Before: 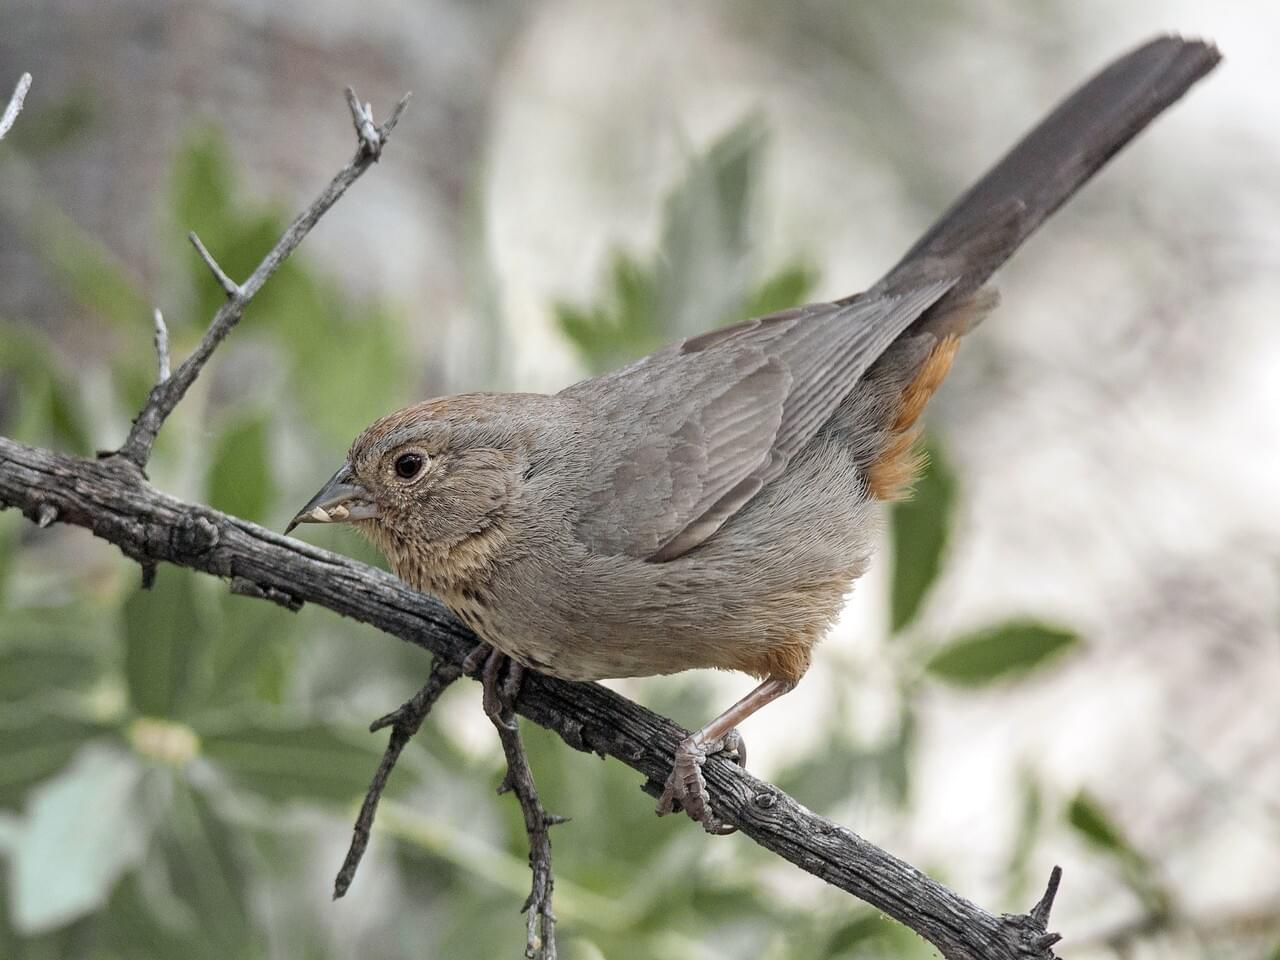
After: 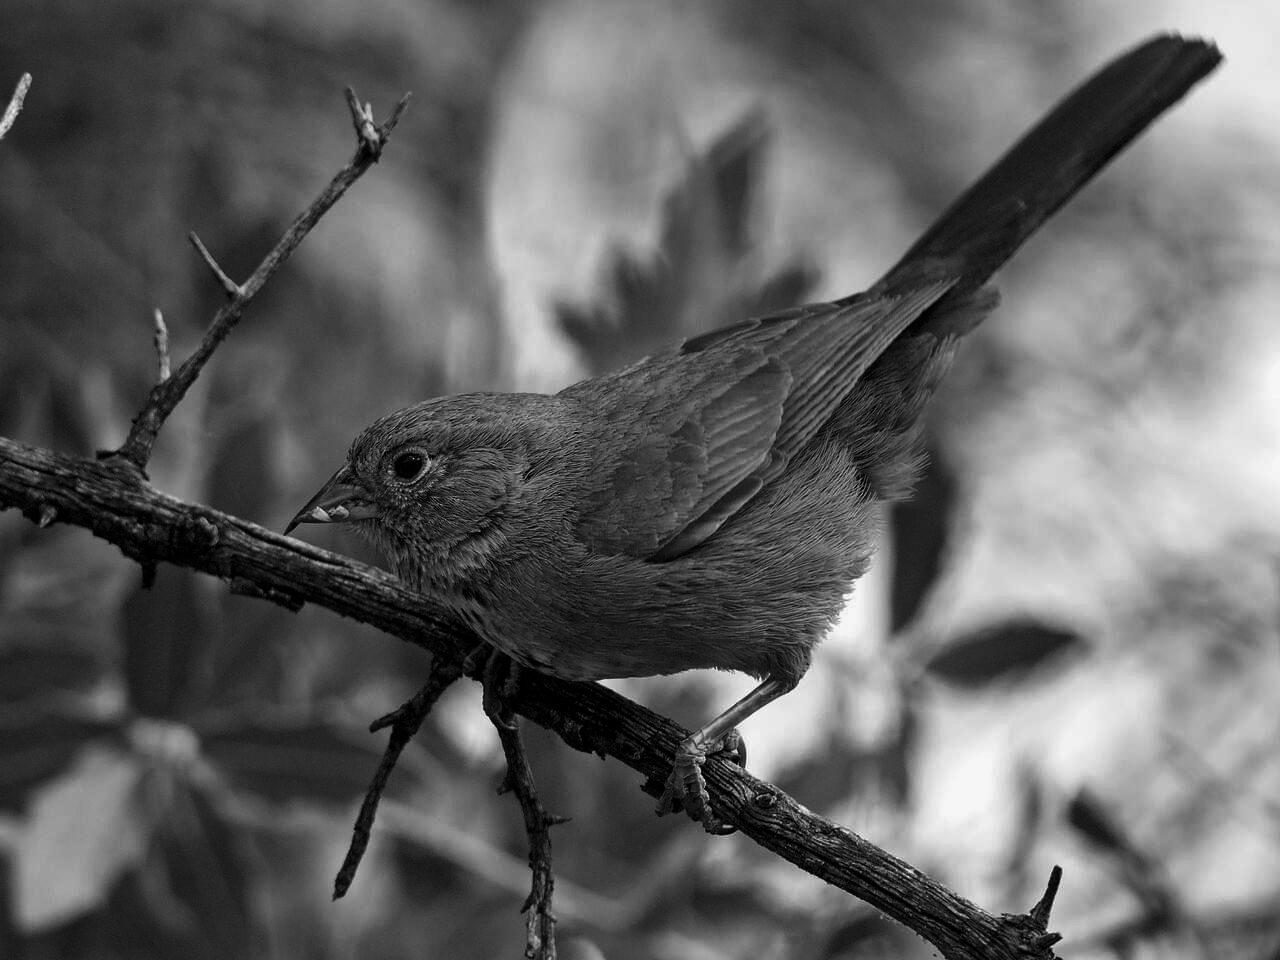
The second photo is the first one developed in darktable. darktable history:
contrast brightness saturation: contrast -0.03, brightness -0.59, saturation -1
vibrance: vibrance 20%
